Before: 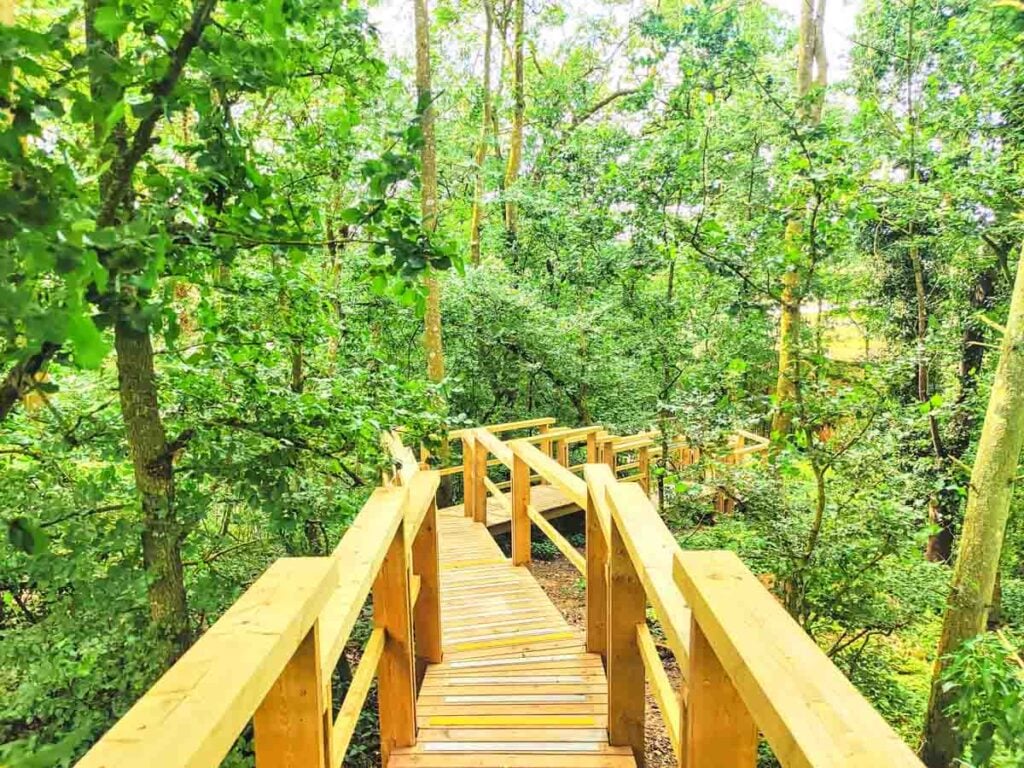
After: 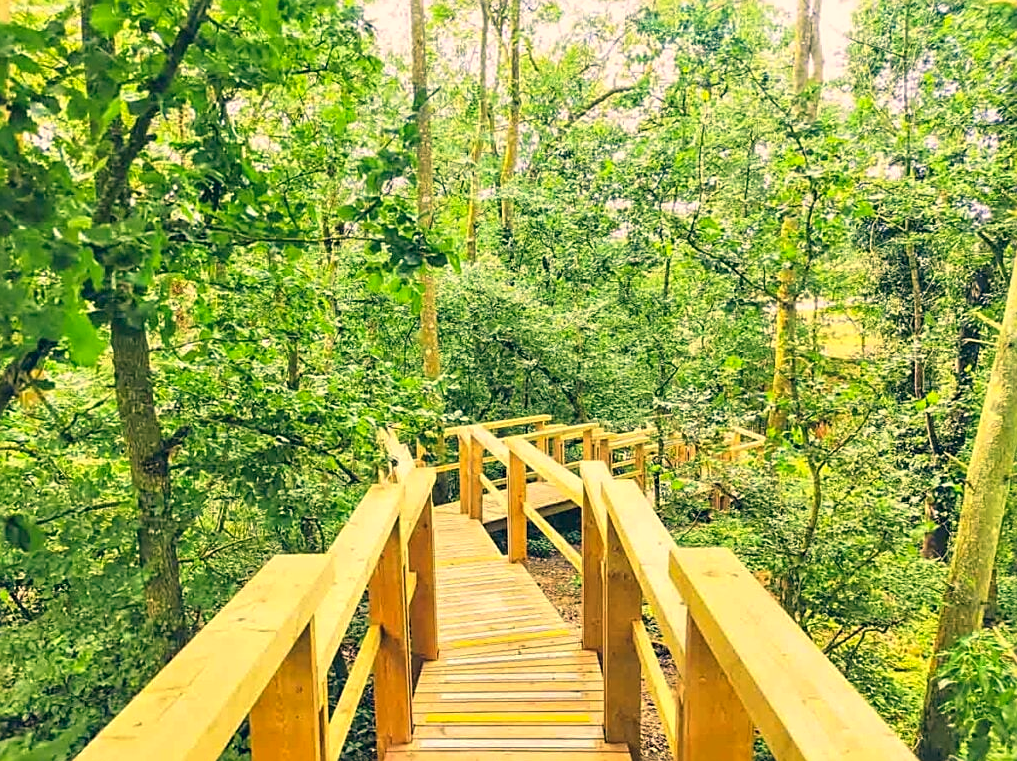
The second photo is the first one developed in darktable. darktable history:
crop: left 0.434%, top 0.485%, right 0.244%, bottom 0.386%
sharpen: on, module defaults
color correction: highlights a* 10.32, highlights b* 14.66, shadows a* -9.59, shadows b* -15.02
